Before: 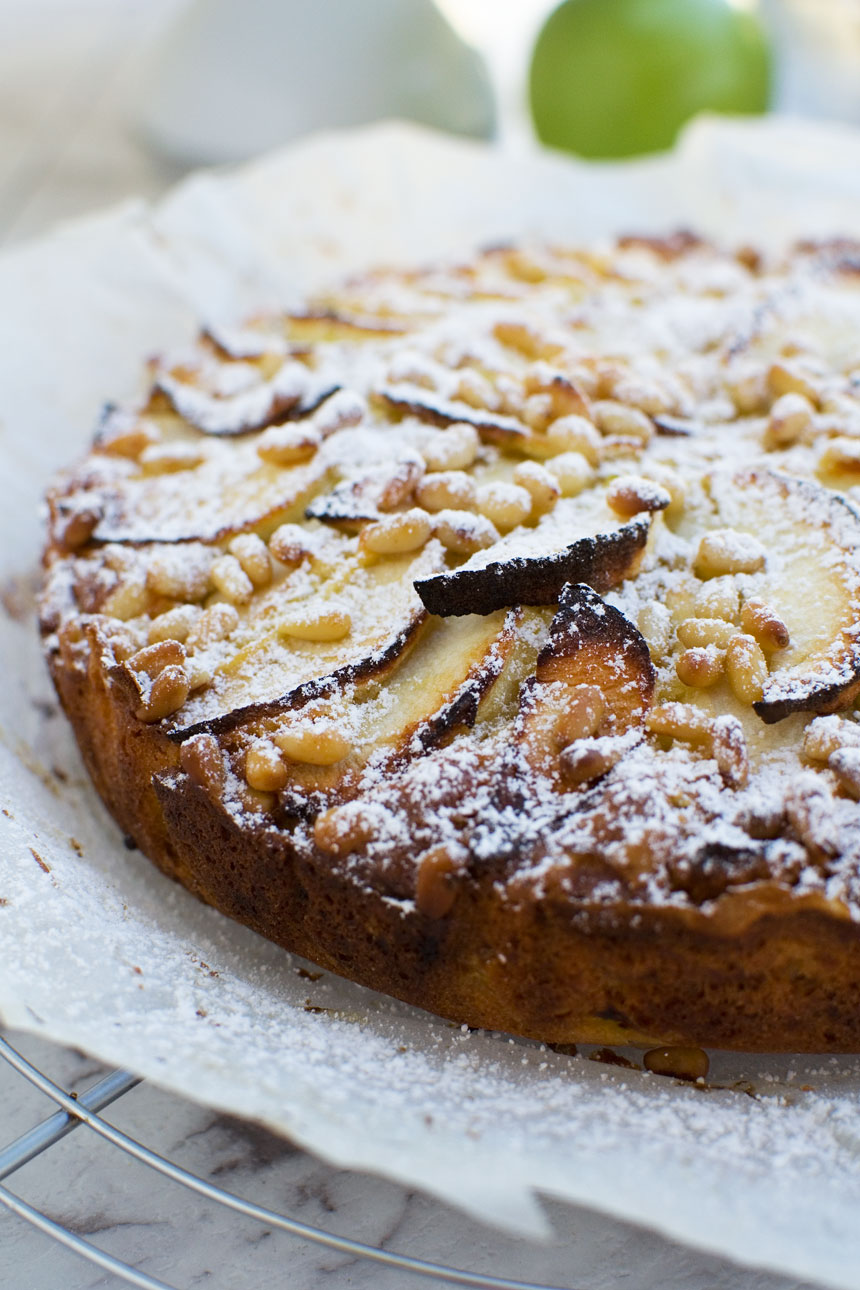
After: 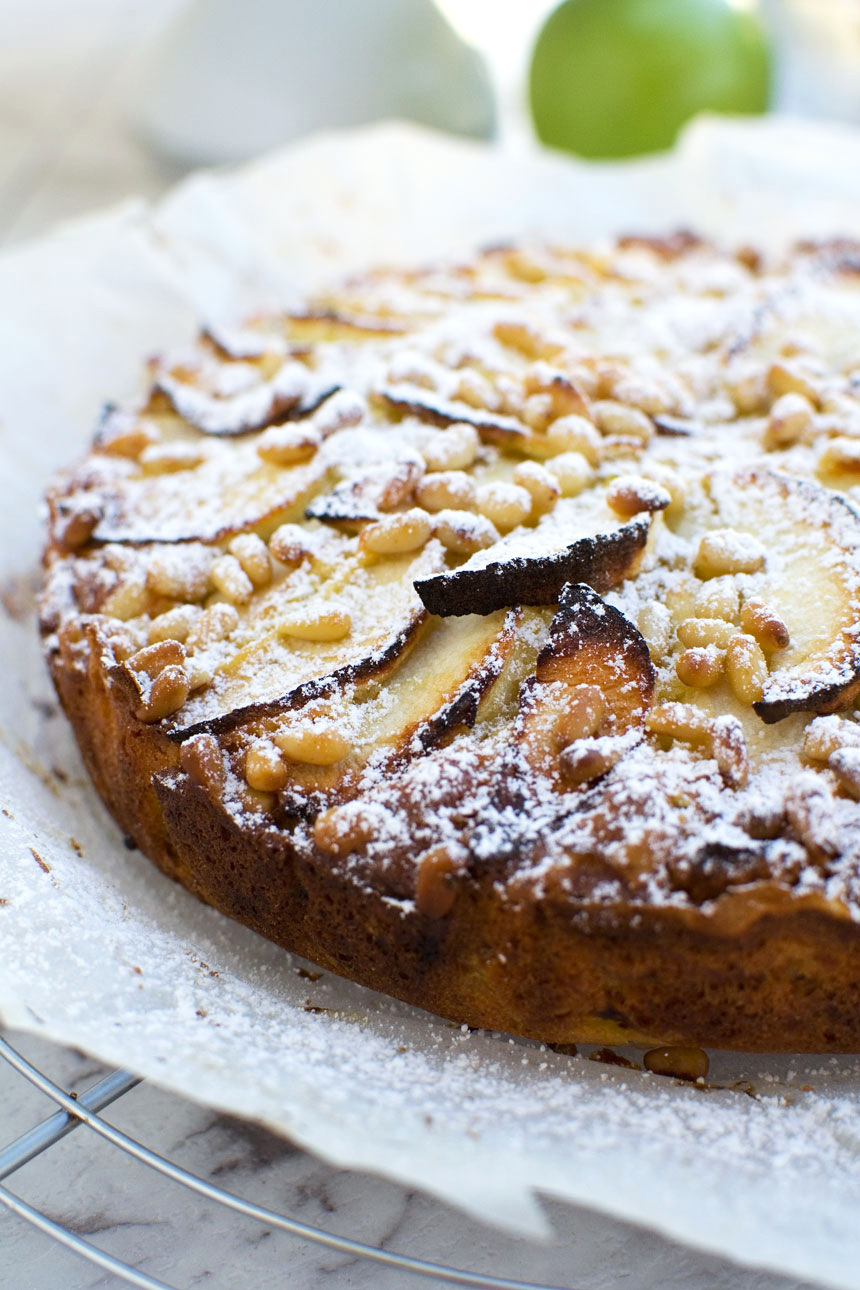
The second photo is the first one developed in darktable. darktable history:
exposure: exposure 0.206 EV, compensate highlight preservation false
